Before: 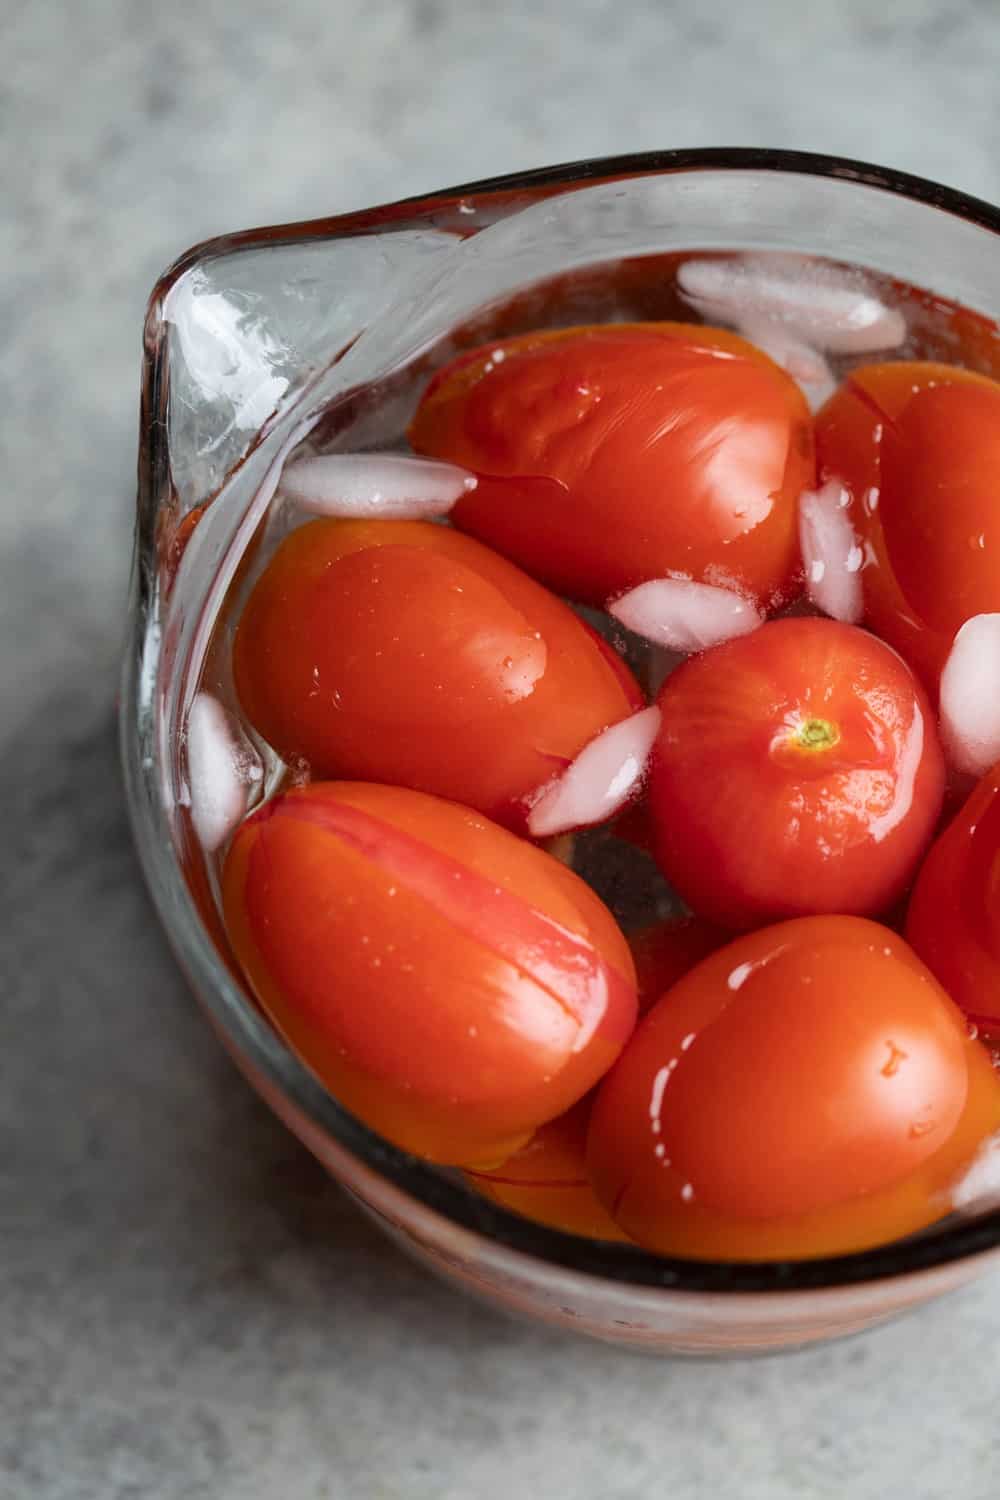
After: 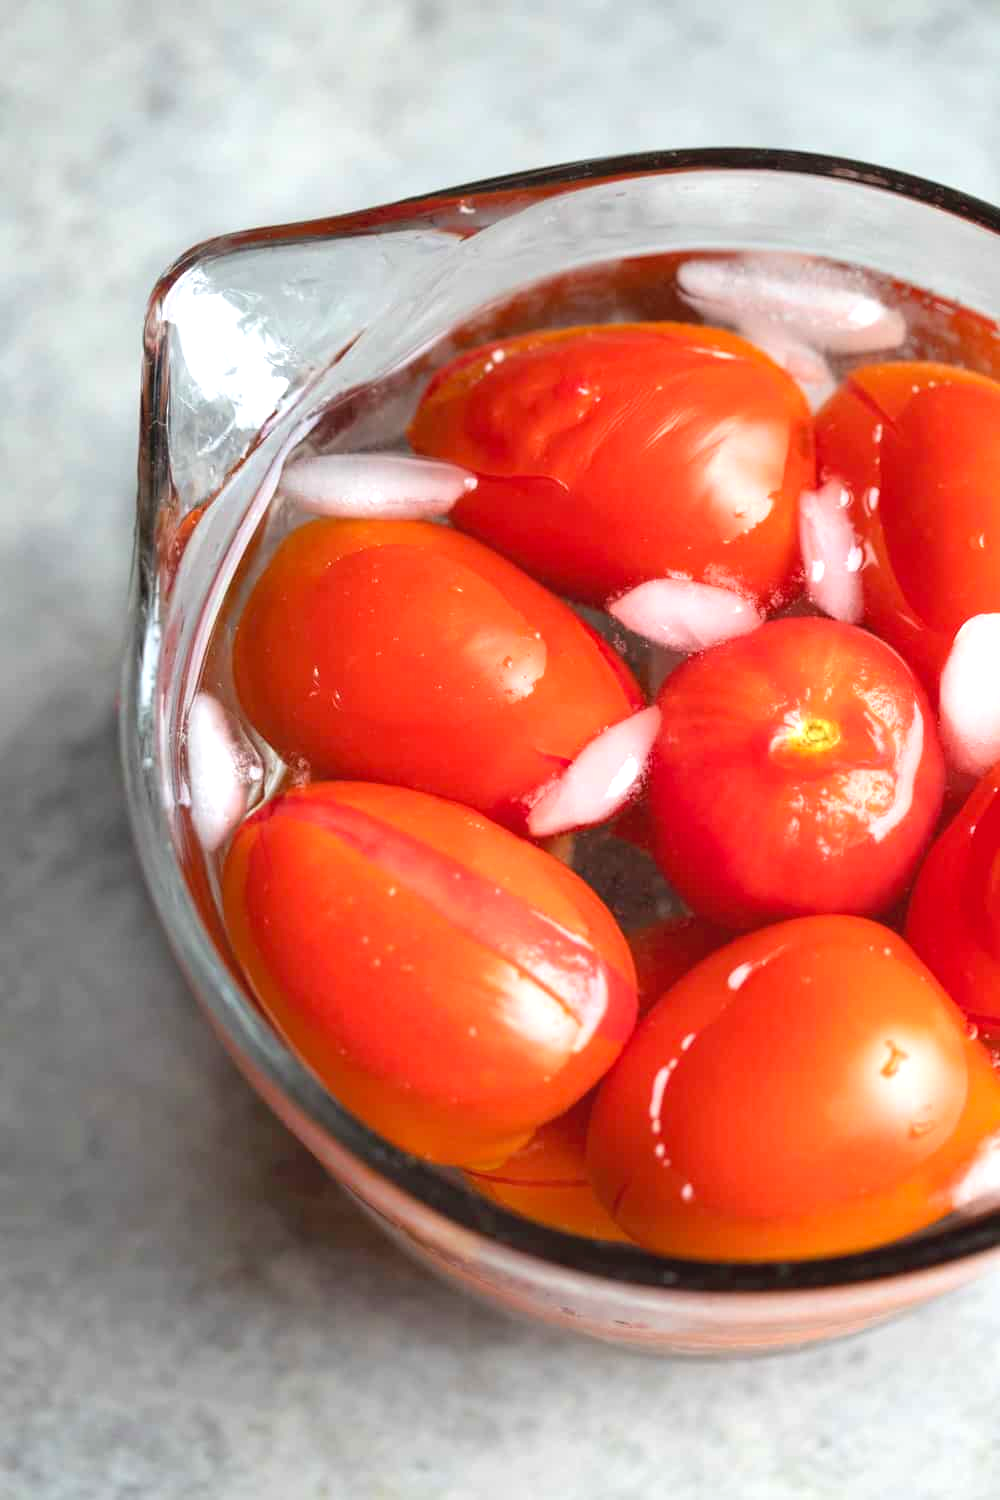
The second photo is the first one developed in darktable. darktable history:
contrast brightness saturation: contrast -0.1, brightness 0.05, saturation 0.08
exposure: black level correction 0.001, exposure 0.955 EV, compensate exposure bias true, compensate highlight preservation false
